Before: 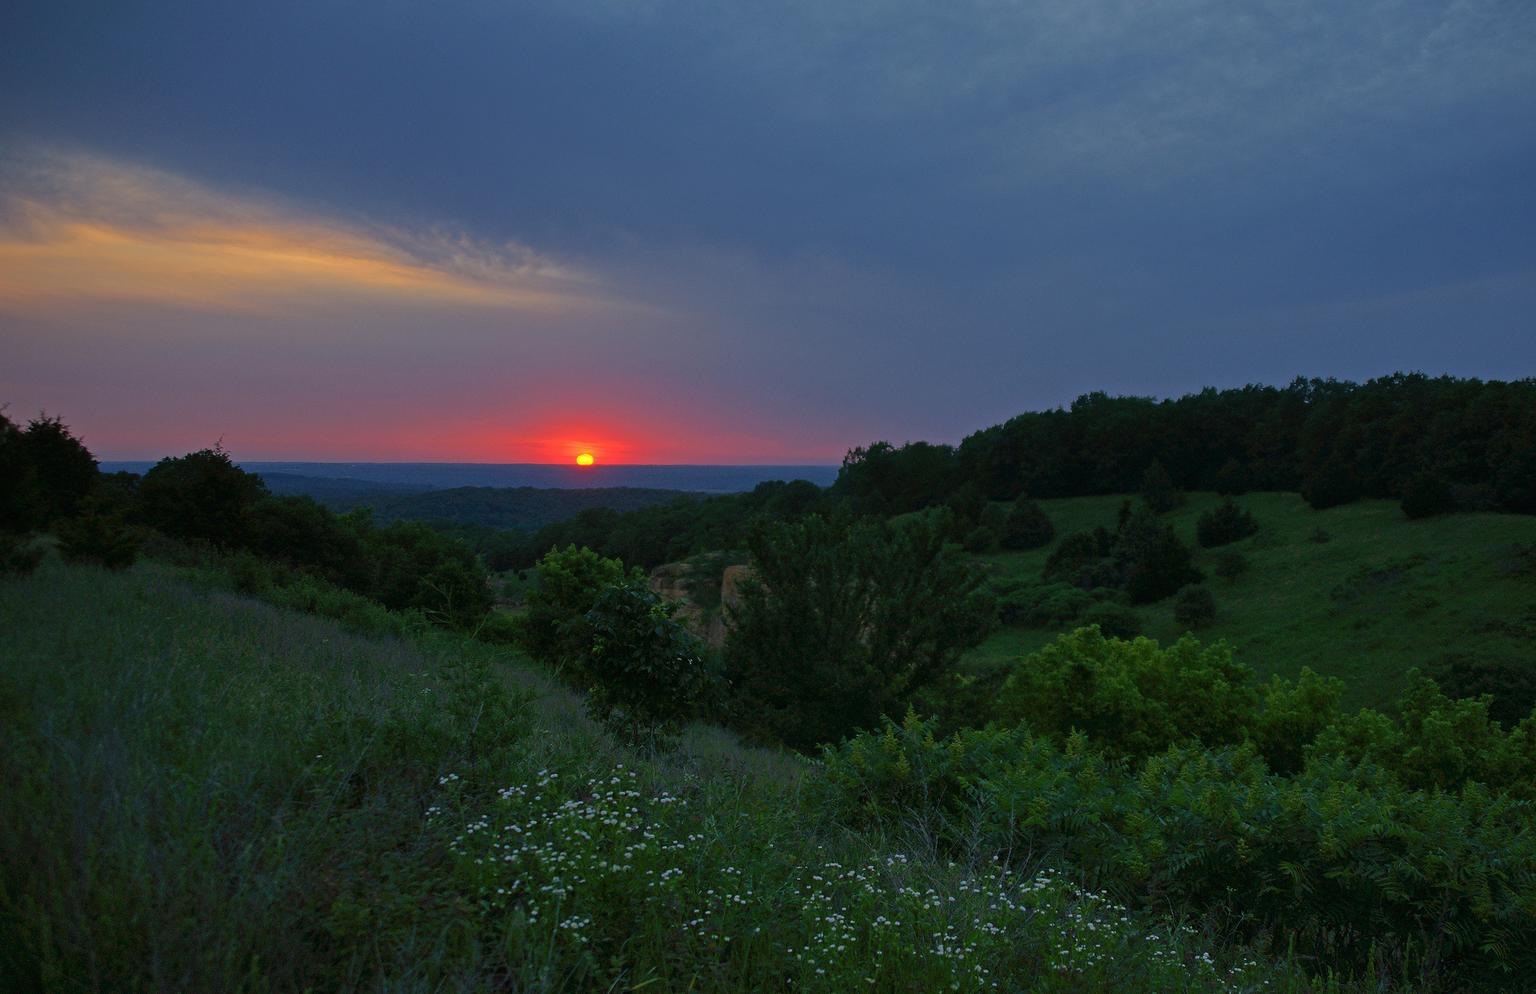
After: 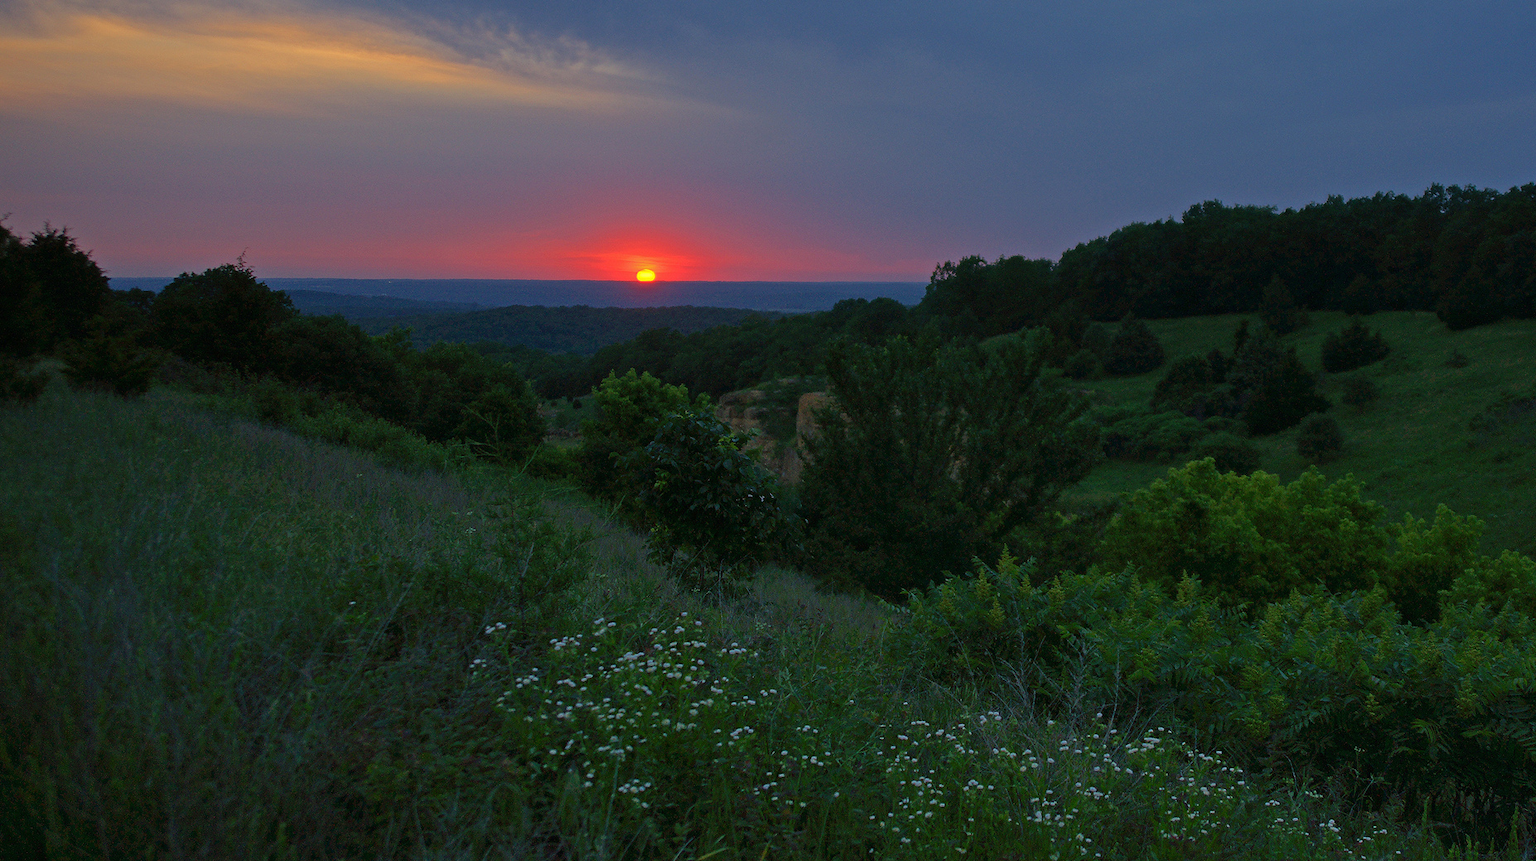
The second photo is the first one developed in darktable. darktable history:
crop: top 21.158%, right 9.401%, bottom 0.332%
